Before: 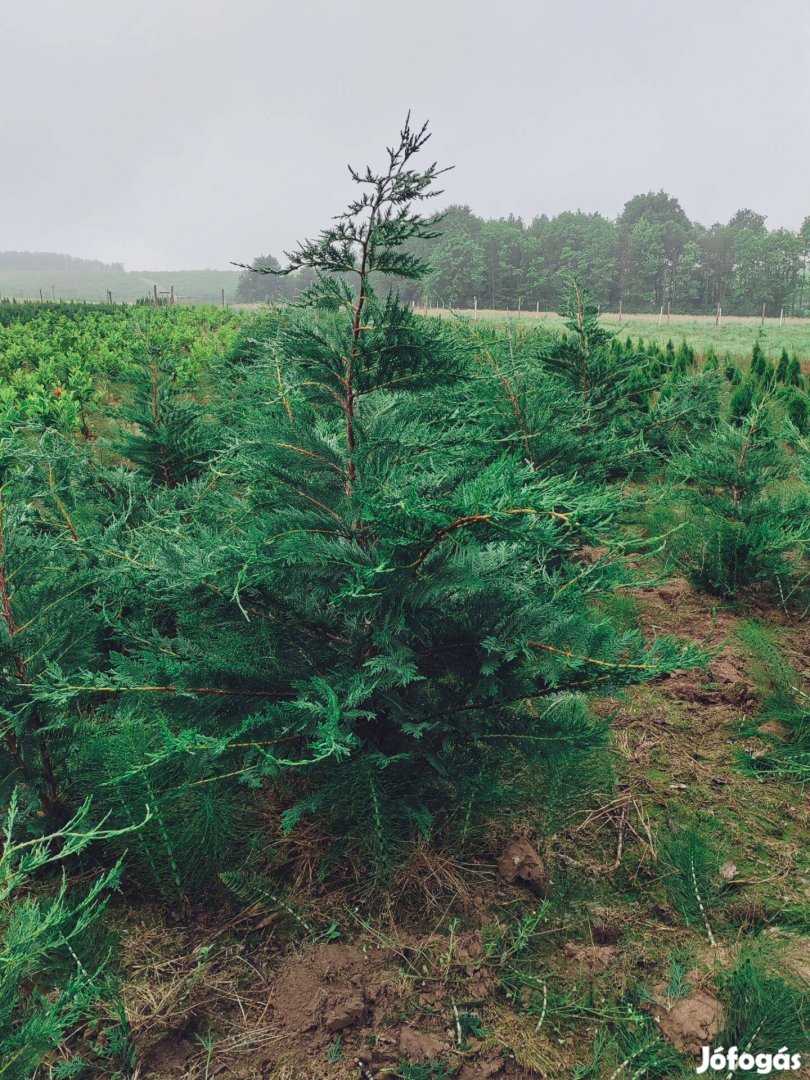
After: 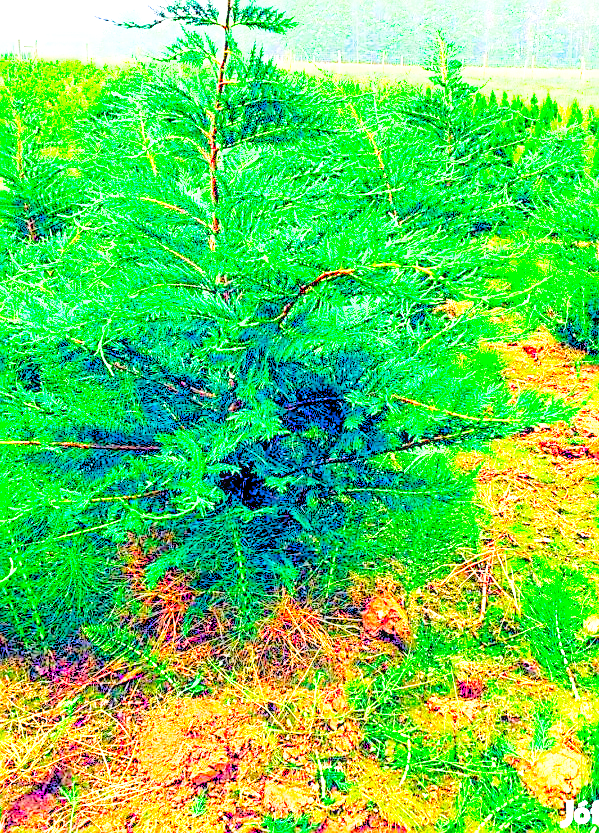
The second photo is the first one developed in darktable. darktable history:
color balance rgb: linear chroma grading › global chroma 15%, perceptual saturation grading › global saturation 30%
crop: left 16.871%, top 22.857%, right 9.116%
sharpen: on, module defaults
exposure: black level correction 0.005, exposure 2.084 EV, compensate highlight preservation false
local contrast: detail 130%
base curve: curves: ch0 [(0, 0) (0.028, 0.03) (0.121, 0.232) (0.46, 0.748) (0.859, 0.968) (1, 1)], preserve colors none
rgb levels: levels [[0.027, 0.429, 0.996], [0, 0.5, 1], [0, 0.5, 1]]
color correction: saturation 3
